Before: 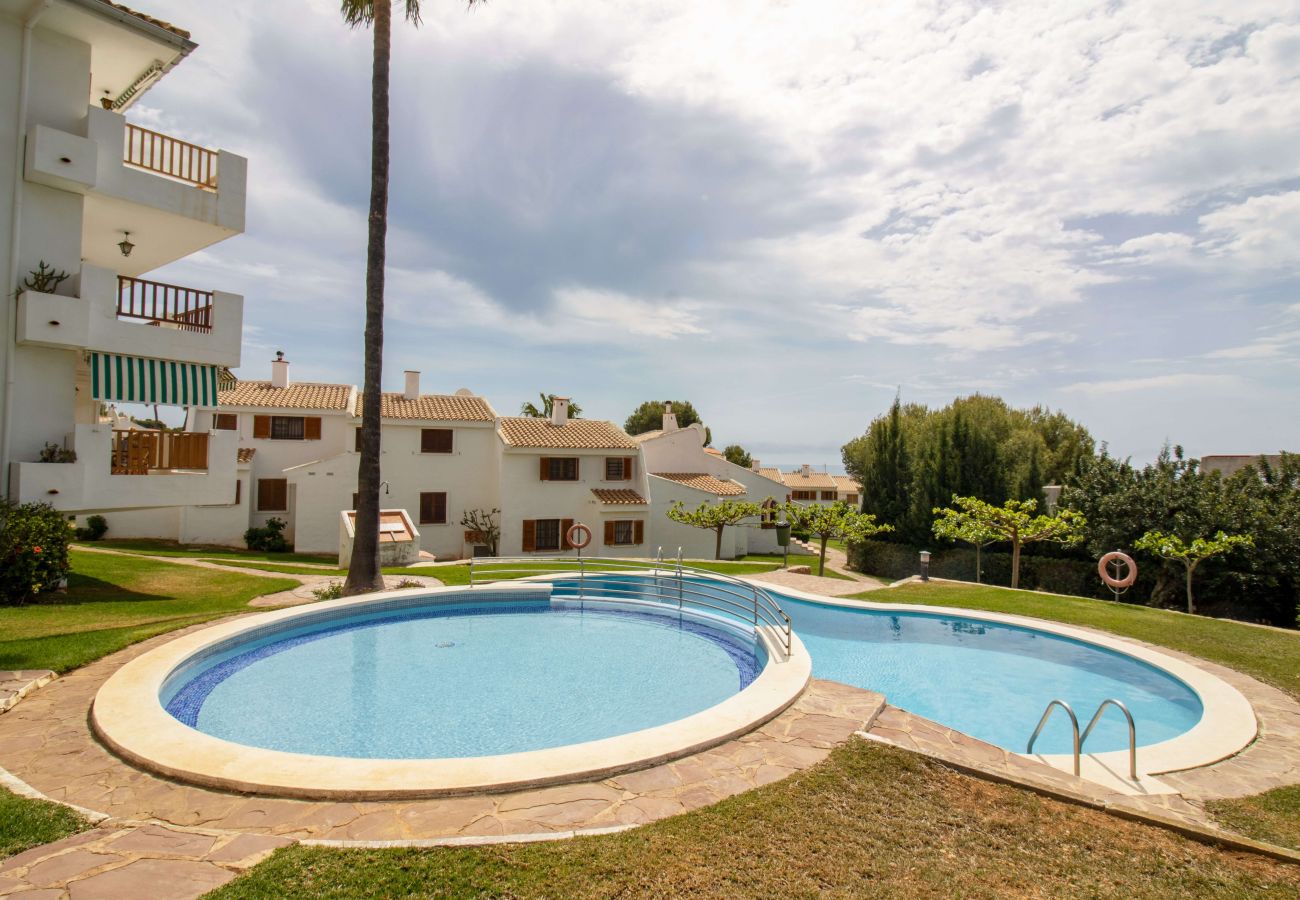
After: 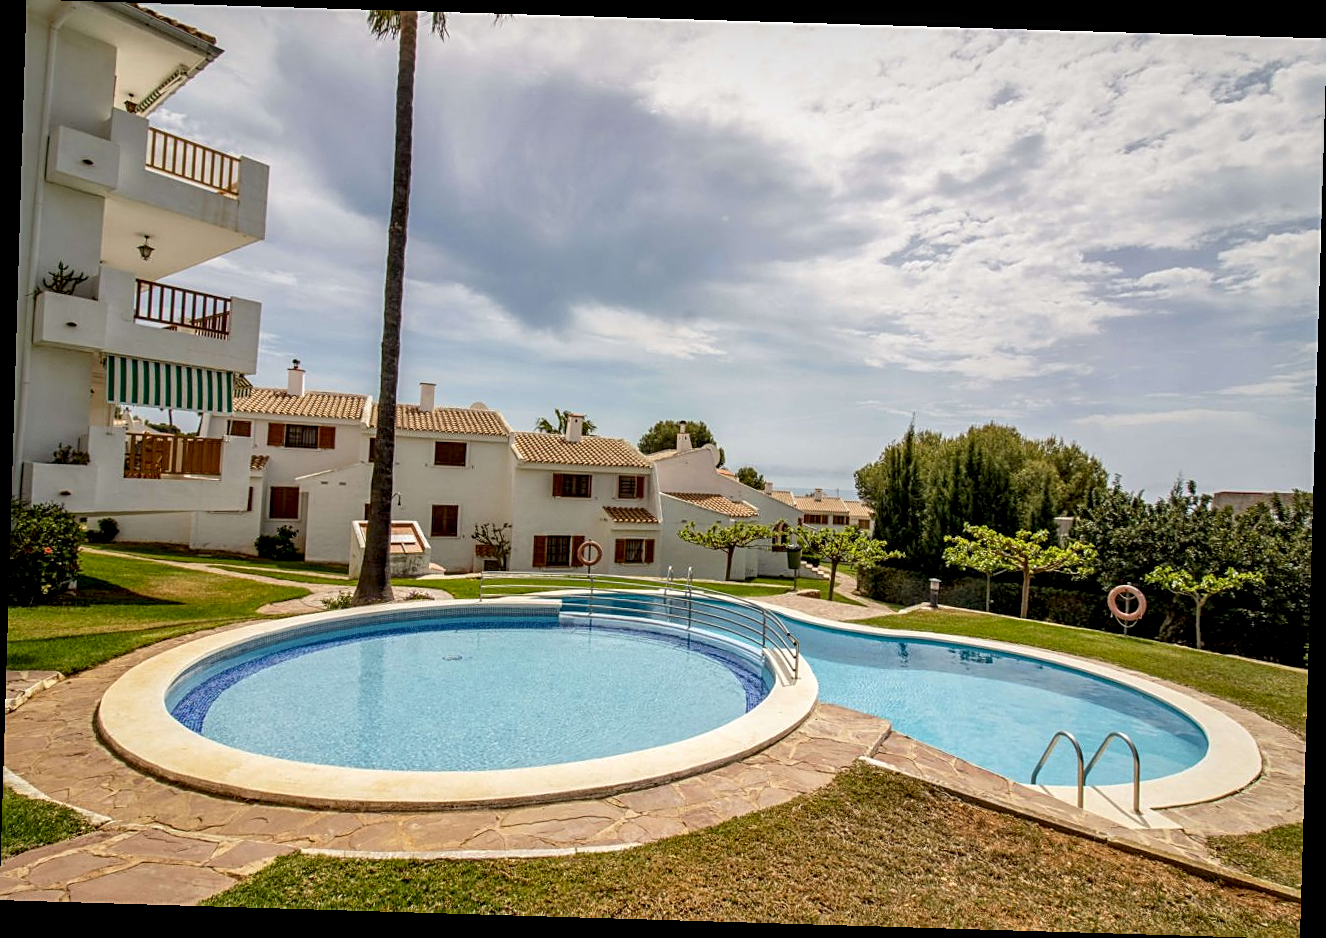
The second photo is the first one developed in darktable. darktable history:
sharpen: on, module defaults
local contrast: detail 130%
exposure: black level correction 0.007, compensate highlight preservation false
rotate and perspective: rotation 1.72°, automatic cropping off
